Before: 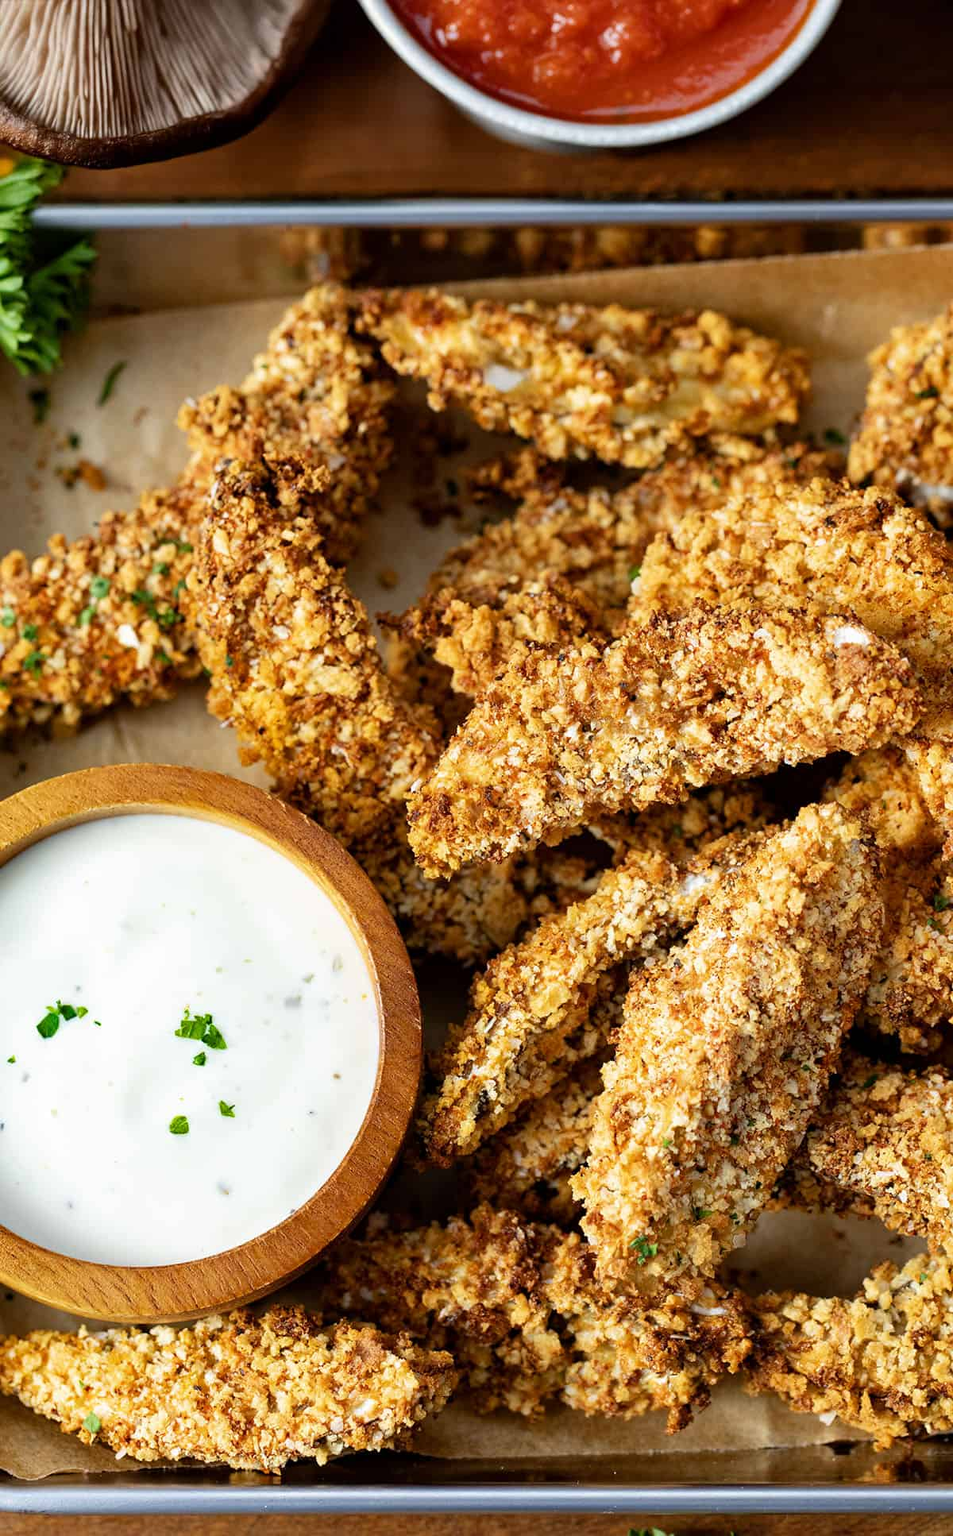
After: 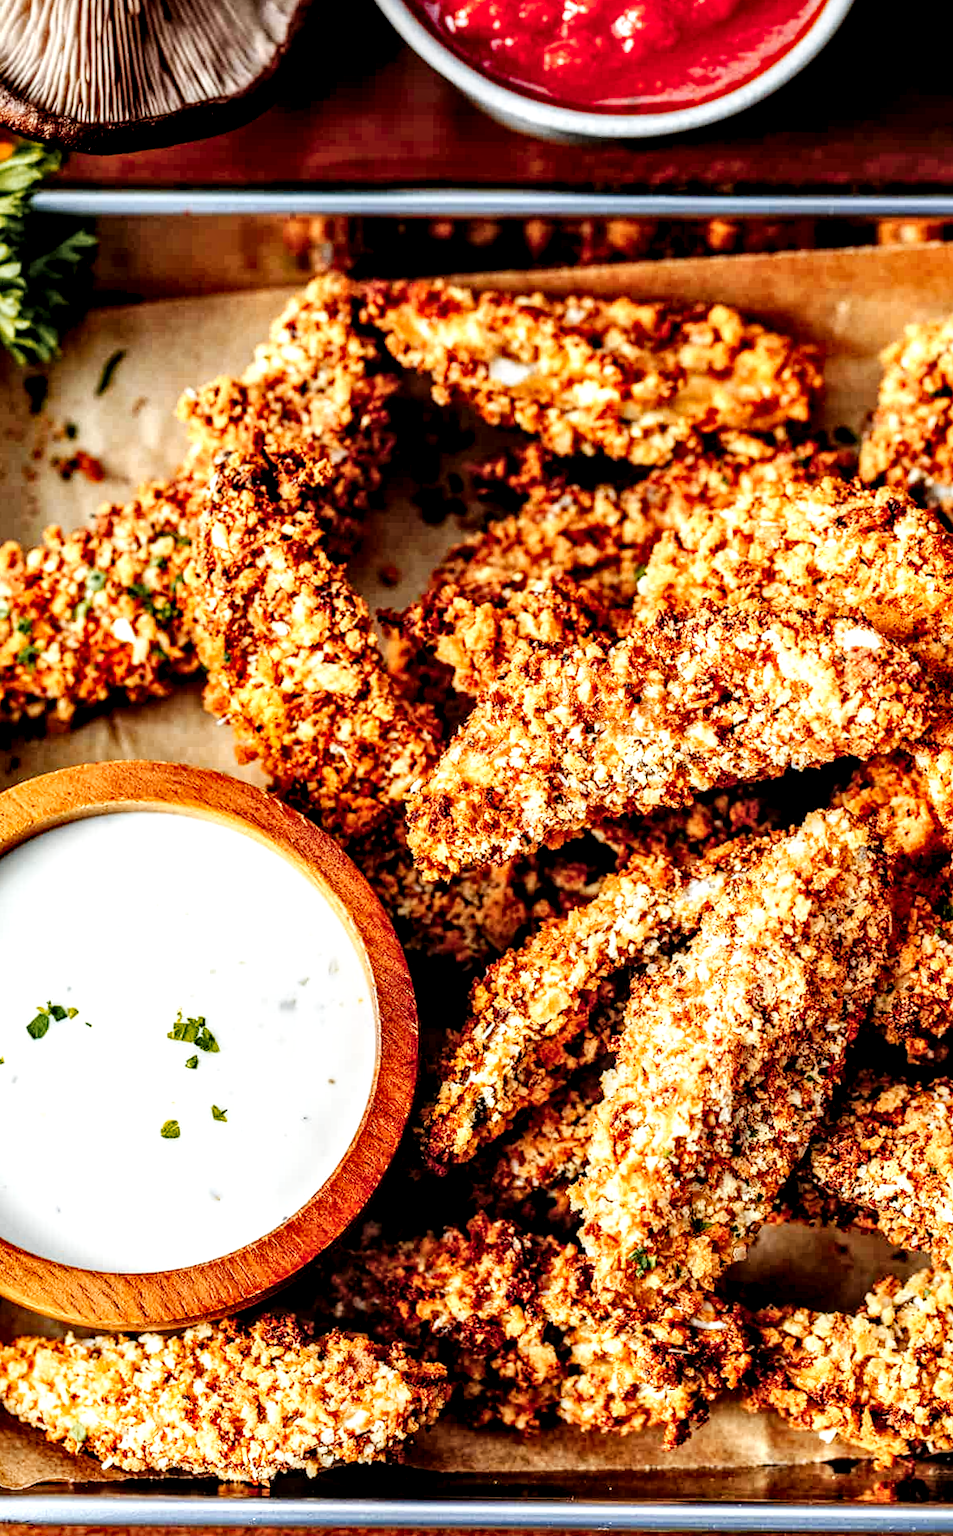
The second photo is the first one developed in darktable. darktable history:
color zones: curves: ch1 [(0.263, 0.53) (0.376, 0.287) (0.487, 0.512) (0.748, 0.547) (1, 0.513)]; ch2 [(0.262, 0.45) (0.751, 0.477)]
base curve: curves: ch0 [(0, 0) (0.036, 0.025) (0.121, 0.166) (0.206, 0.329) (0.605, 0.79) (1, 1)], preserve colors none
crop and rotate: angle -0.659°
local contrast: highlights 16%, detail 185%
